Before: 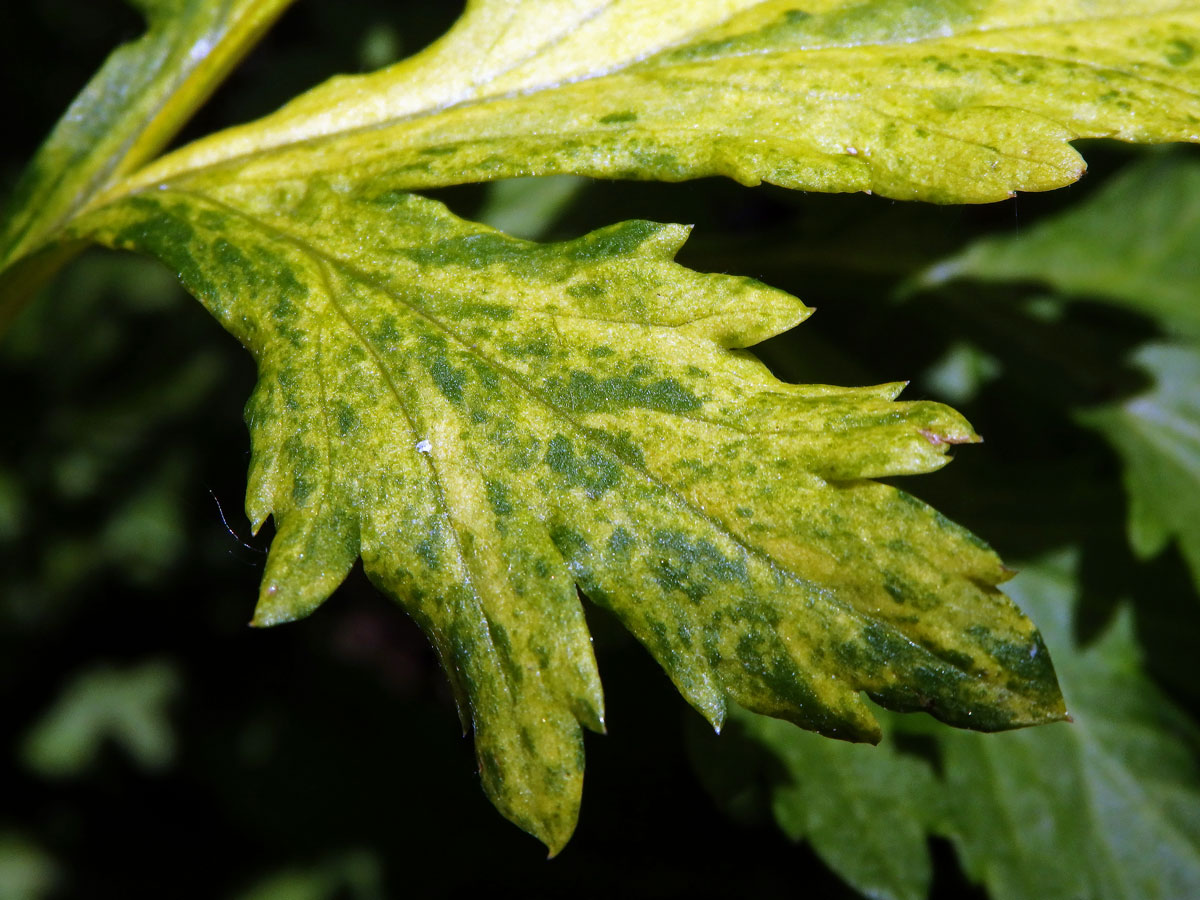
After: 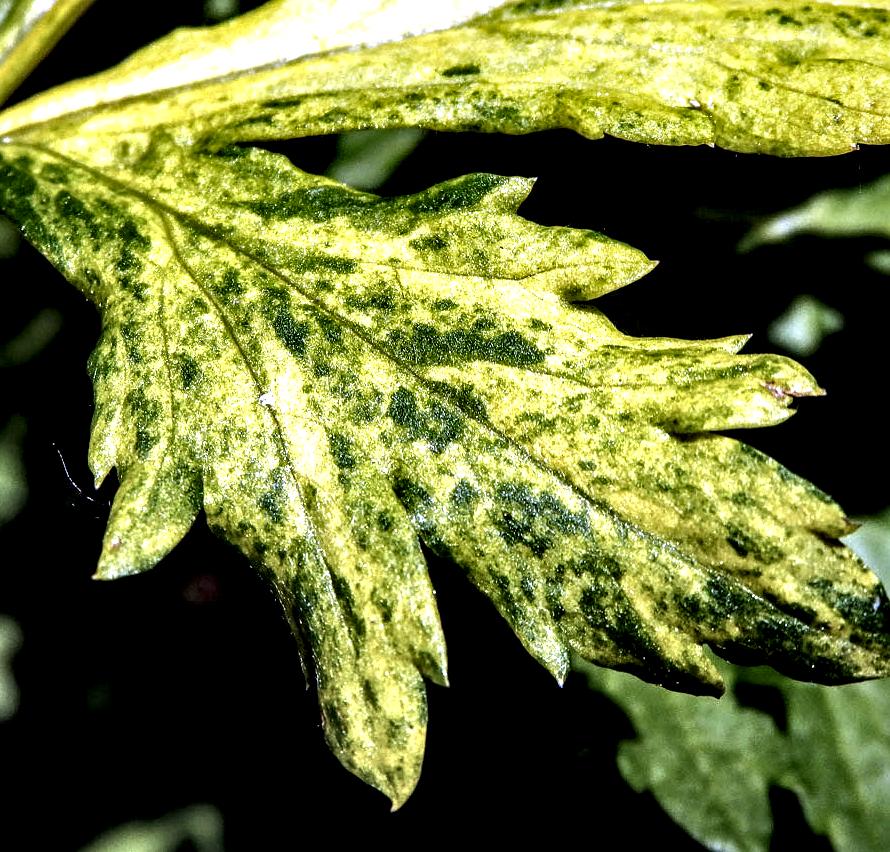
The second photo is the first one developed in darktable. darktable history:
sharpen: radius 1.272, amount 0.305, threshold 0
crop and rotate: left 13.15%, top 5.251%, right 12.609%
local contrast: highlights 115%, shadows 42%, detail 293%
